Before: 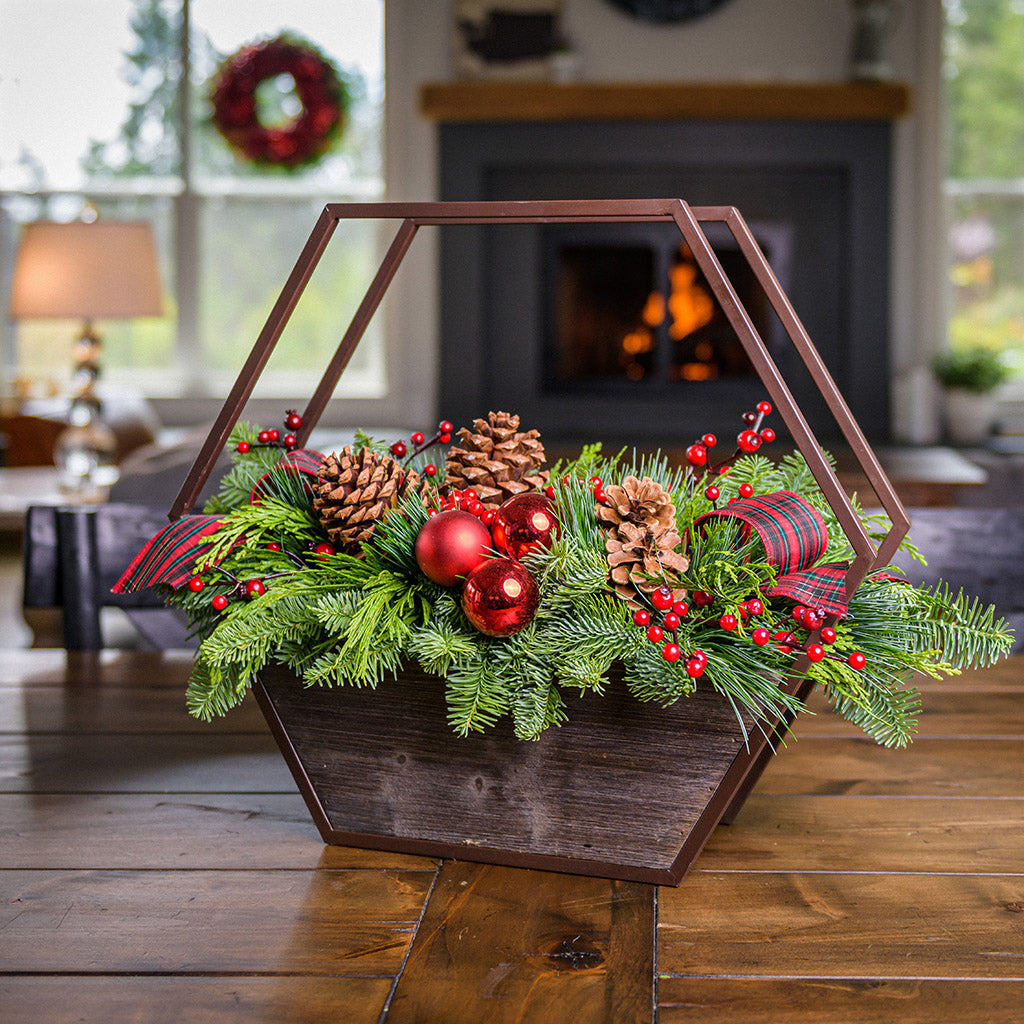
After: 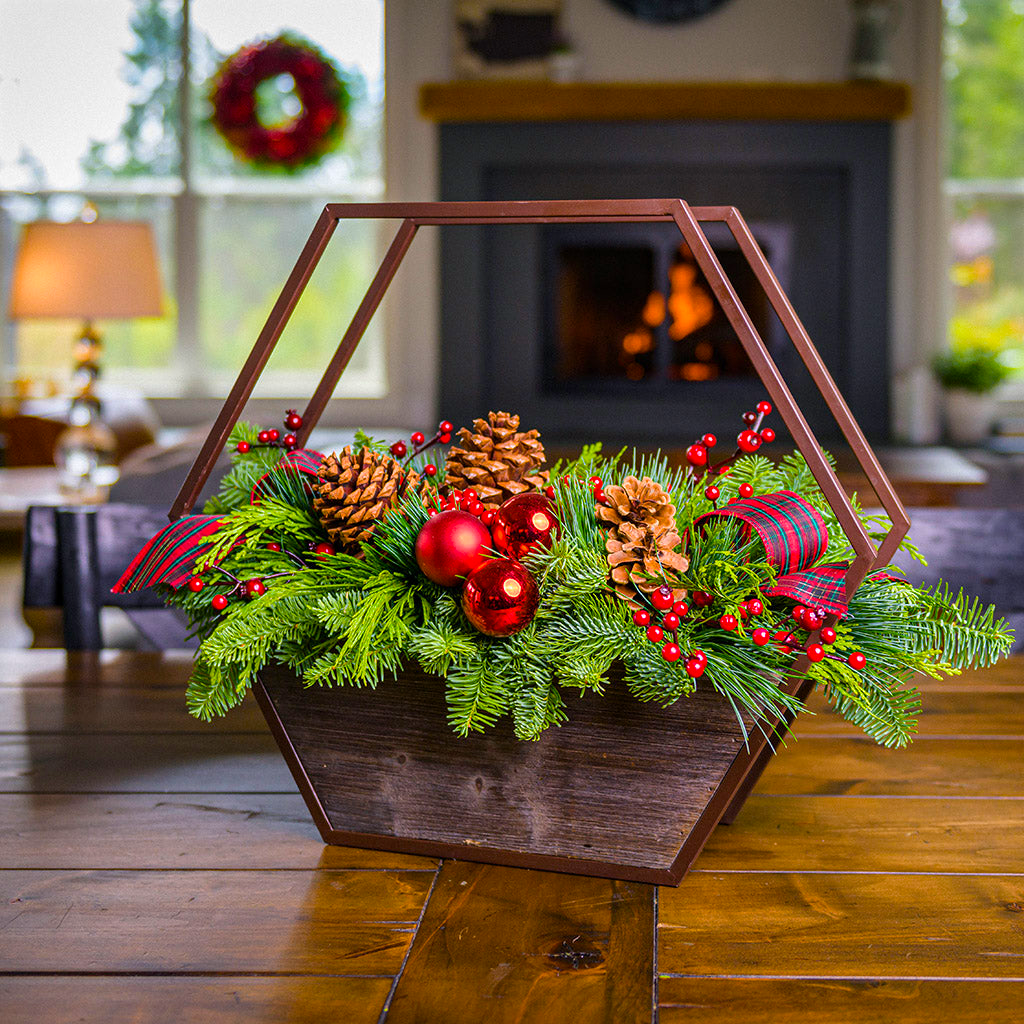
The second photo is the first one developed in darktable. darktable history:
color balance rgb: shadows lift › chroma 1.012%, shadows lift › hue 216.92°, perceptual saturation grading › global saturation 18.088%, global vibrance 50.374%
